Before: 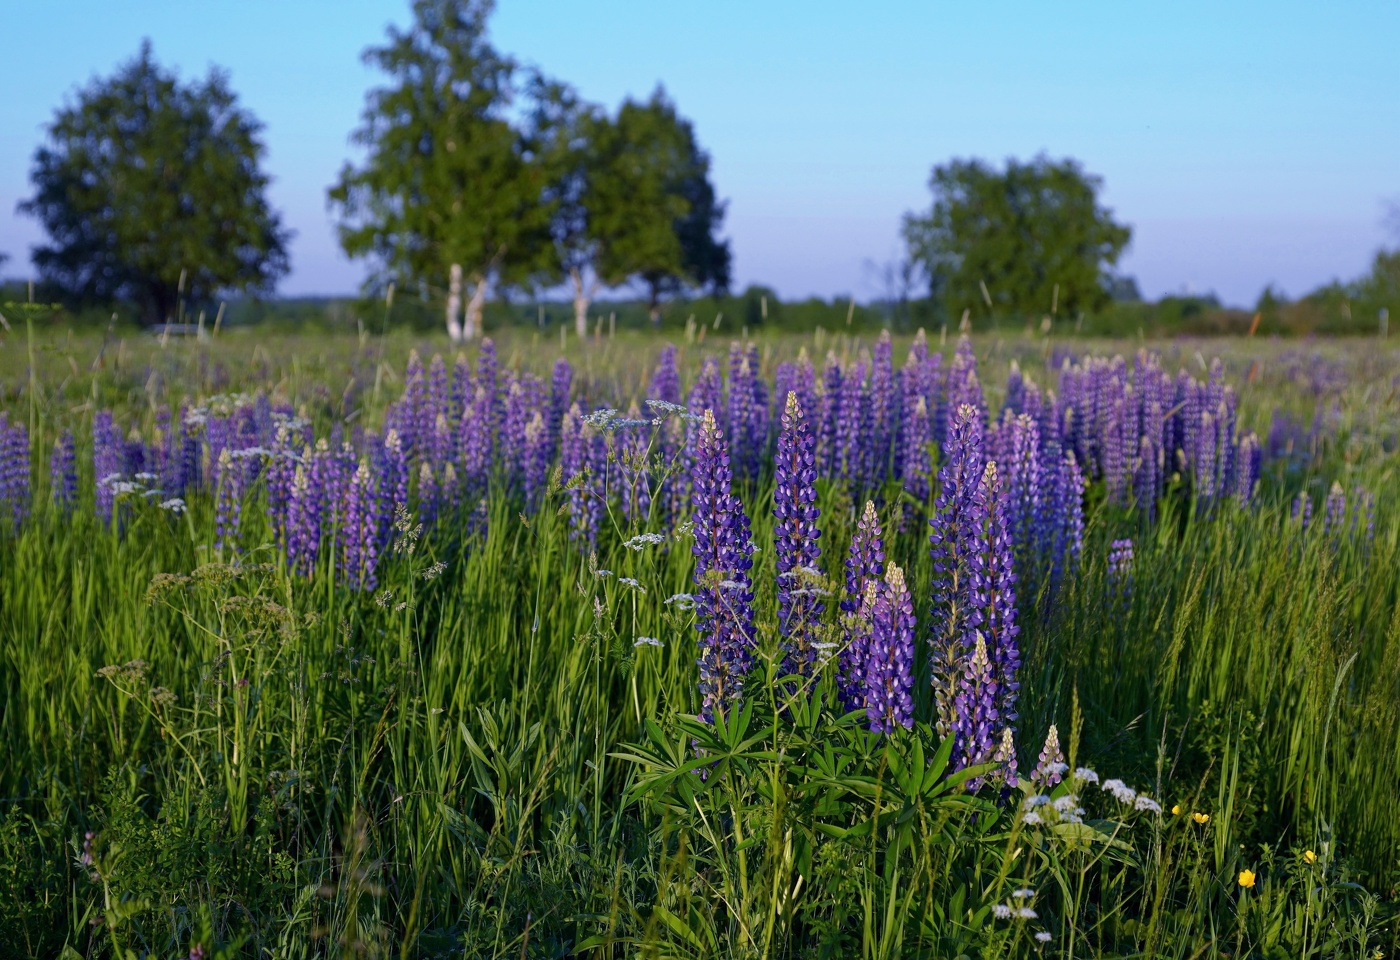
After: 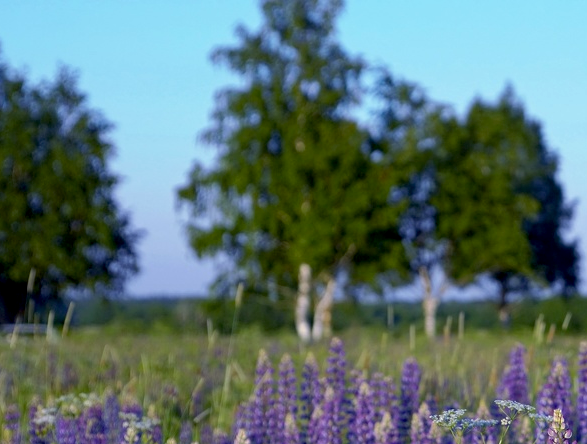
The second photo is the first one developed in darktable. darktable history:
color correction: highlights a* -4.73, highlights b* 5.06, saturation 0.97
crop and rotate: left 10.817%, top 0.062%, right 47.194%, bottom 53.626%
exposure: black level correction 0.009, exposure 0.119 EV, compensate highlight preservation false
